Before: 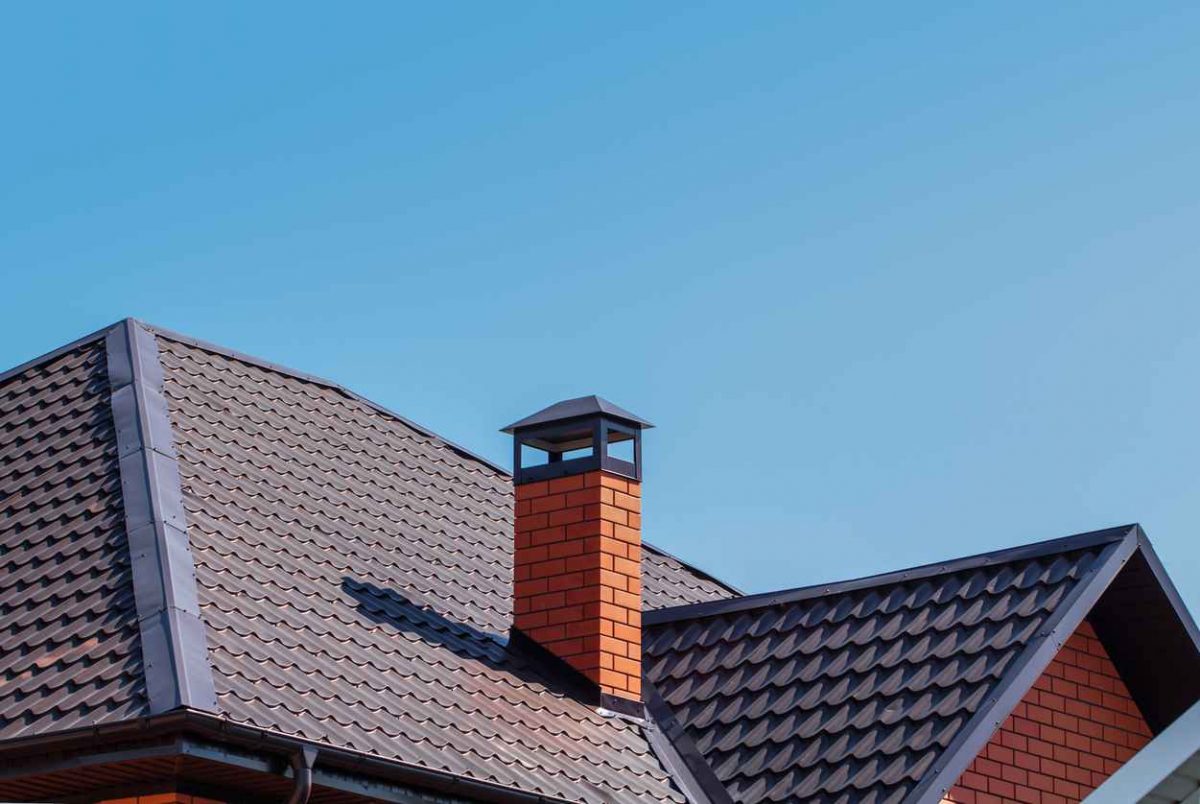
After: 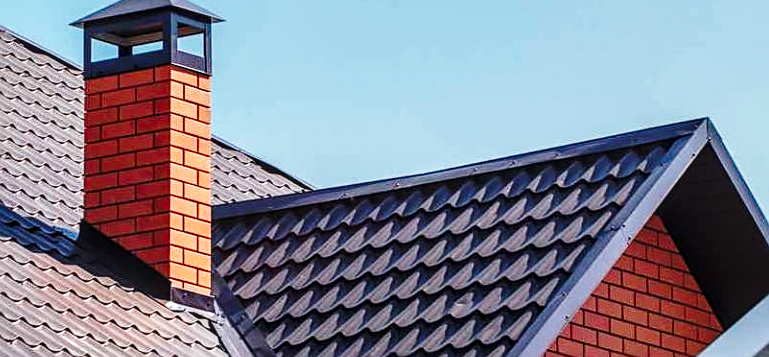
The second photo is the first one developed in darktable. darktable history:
local contrast: on, module defaults
shadows and highlights: shadows 13.42, white point adjustment 1.28, soften with gaussian
crop and rotate: left 35.904%, top 50.526%, bottom 4.989%
sharpen: amount 0.534
base curve: curves: ch0 [(0, 0) (0.028, 0.03) (0.121, 0.232) (0.46, 0.748) (0.859, 0.968) (1, 1)], preserve colors none
